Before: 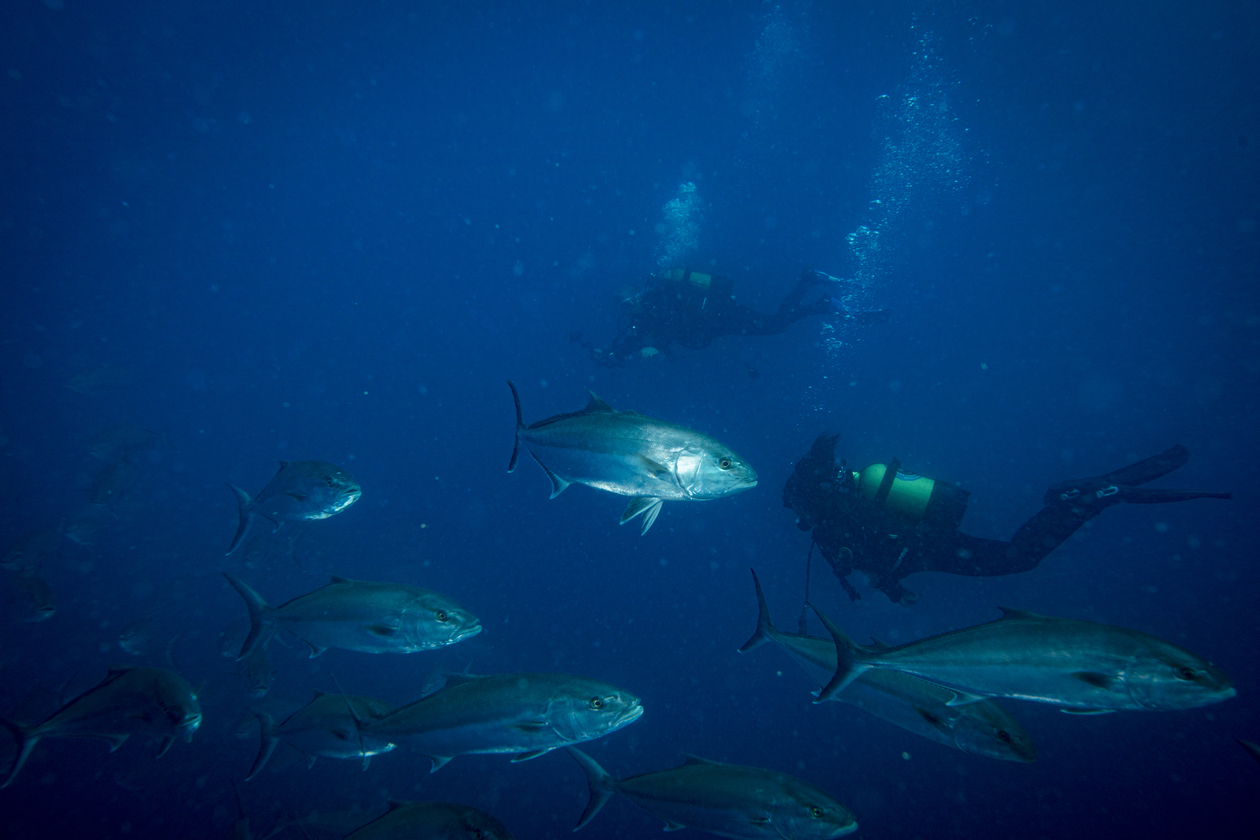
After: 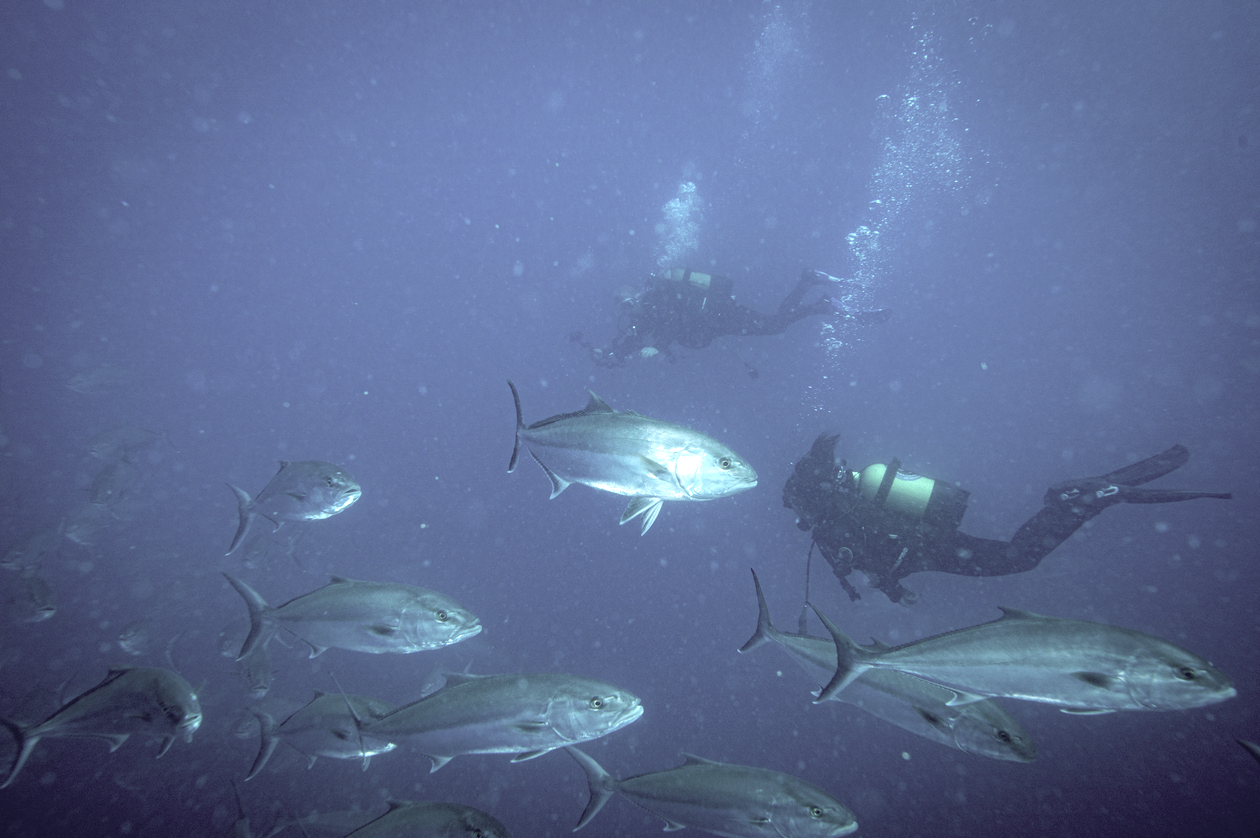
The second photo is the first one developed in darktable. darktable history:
crop: top 0.05%, bottom 0.098%
contrast brightness saturation: brightness 0.18, saturation -0.5
exposure: black level correction 0, exposure 1.35 EV, compensate exposure bias true, compensate highlight preservation false
